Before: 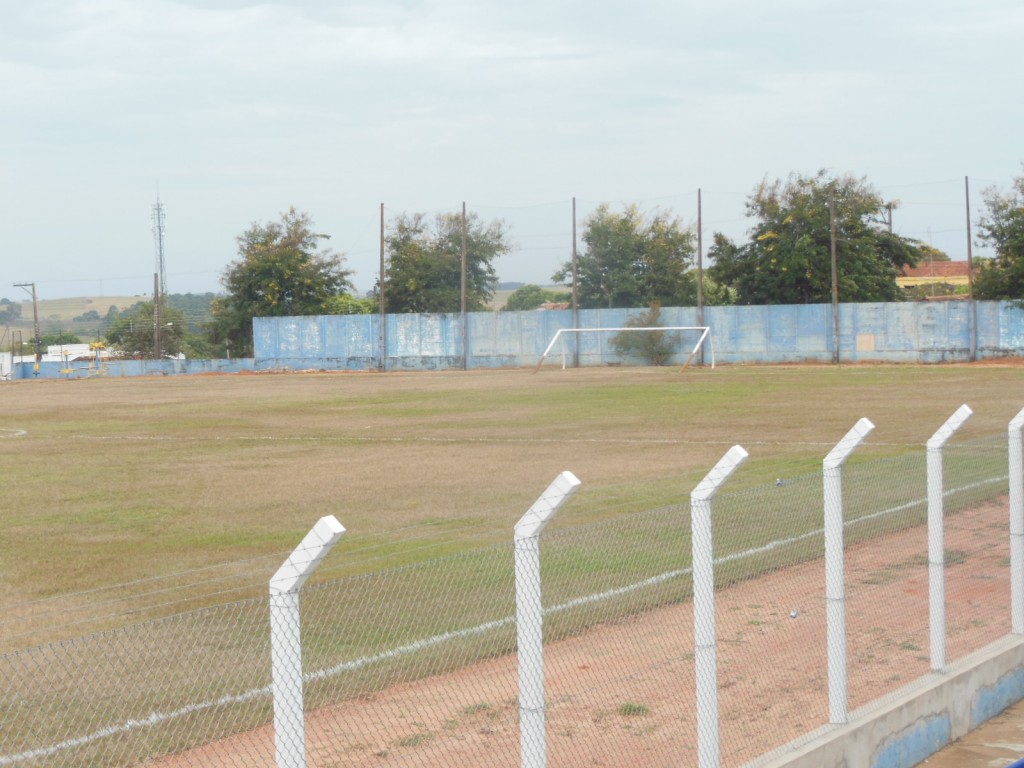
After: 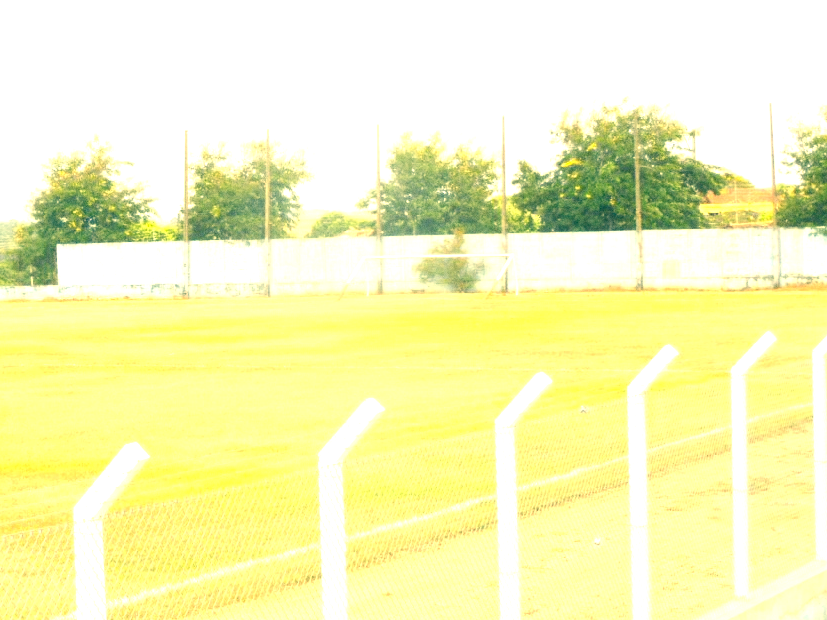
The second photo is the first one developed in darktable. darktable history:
exposure: black level correction 0.001, exposure 1.735 EV, compensate highlight preservation false
grain: coarseness 0.09 ISO
white balance: emerald 1
crop: left 19.159%, top 9.58%, bottom 9.58%
color correction: highlights a* 1.83, highlights b* 34.02, shadows a* -36.68, shadows b* -5.48
